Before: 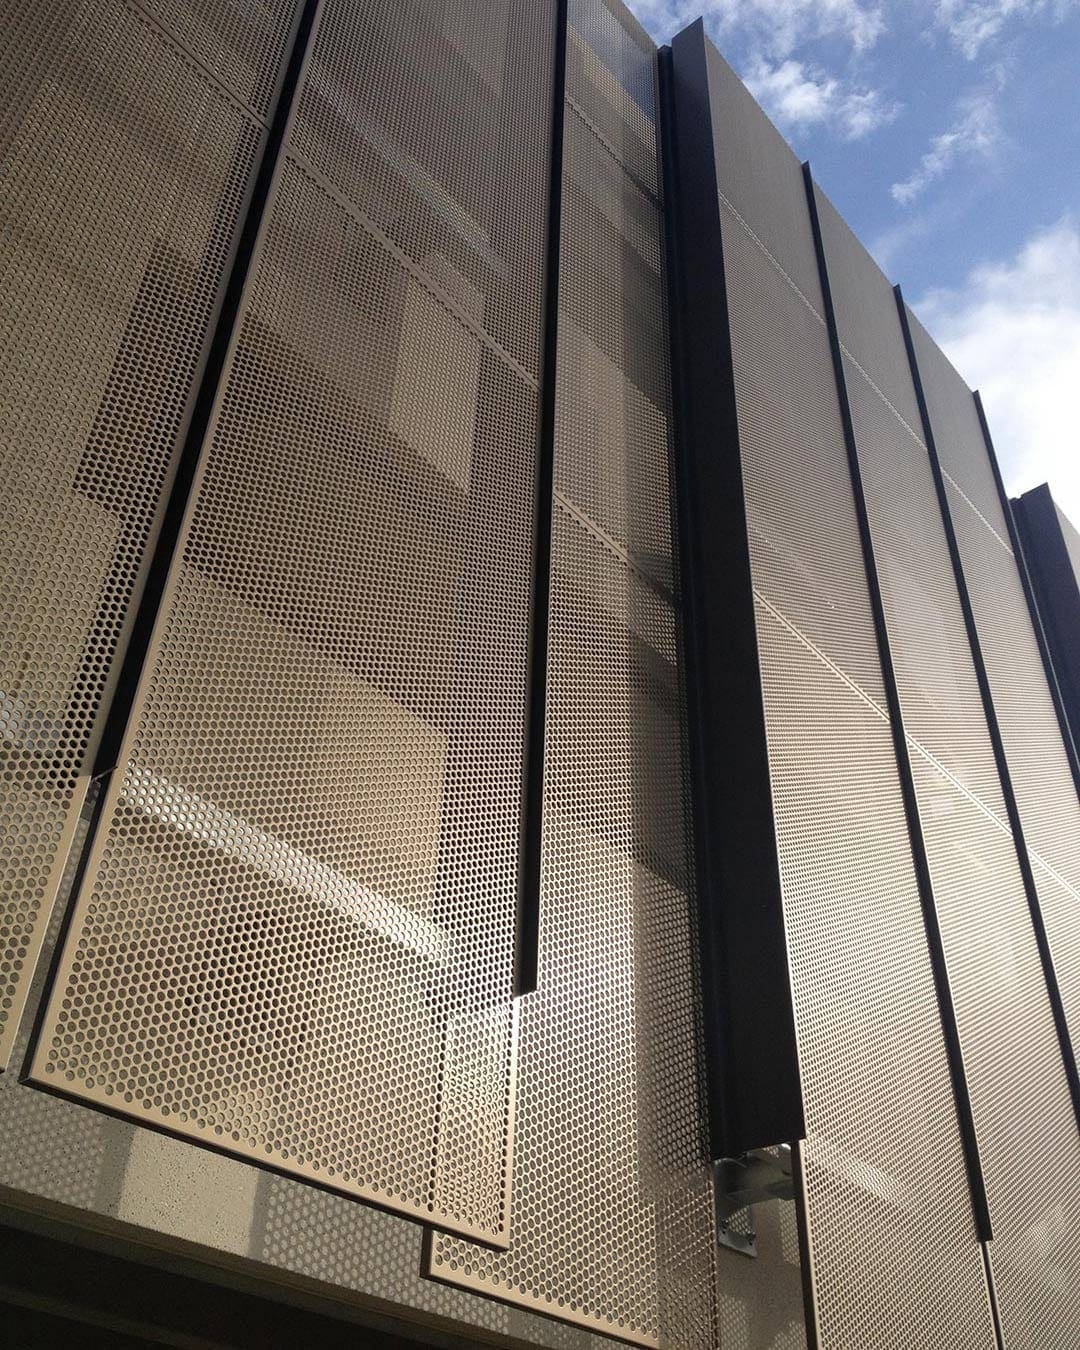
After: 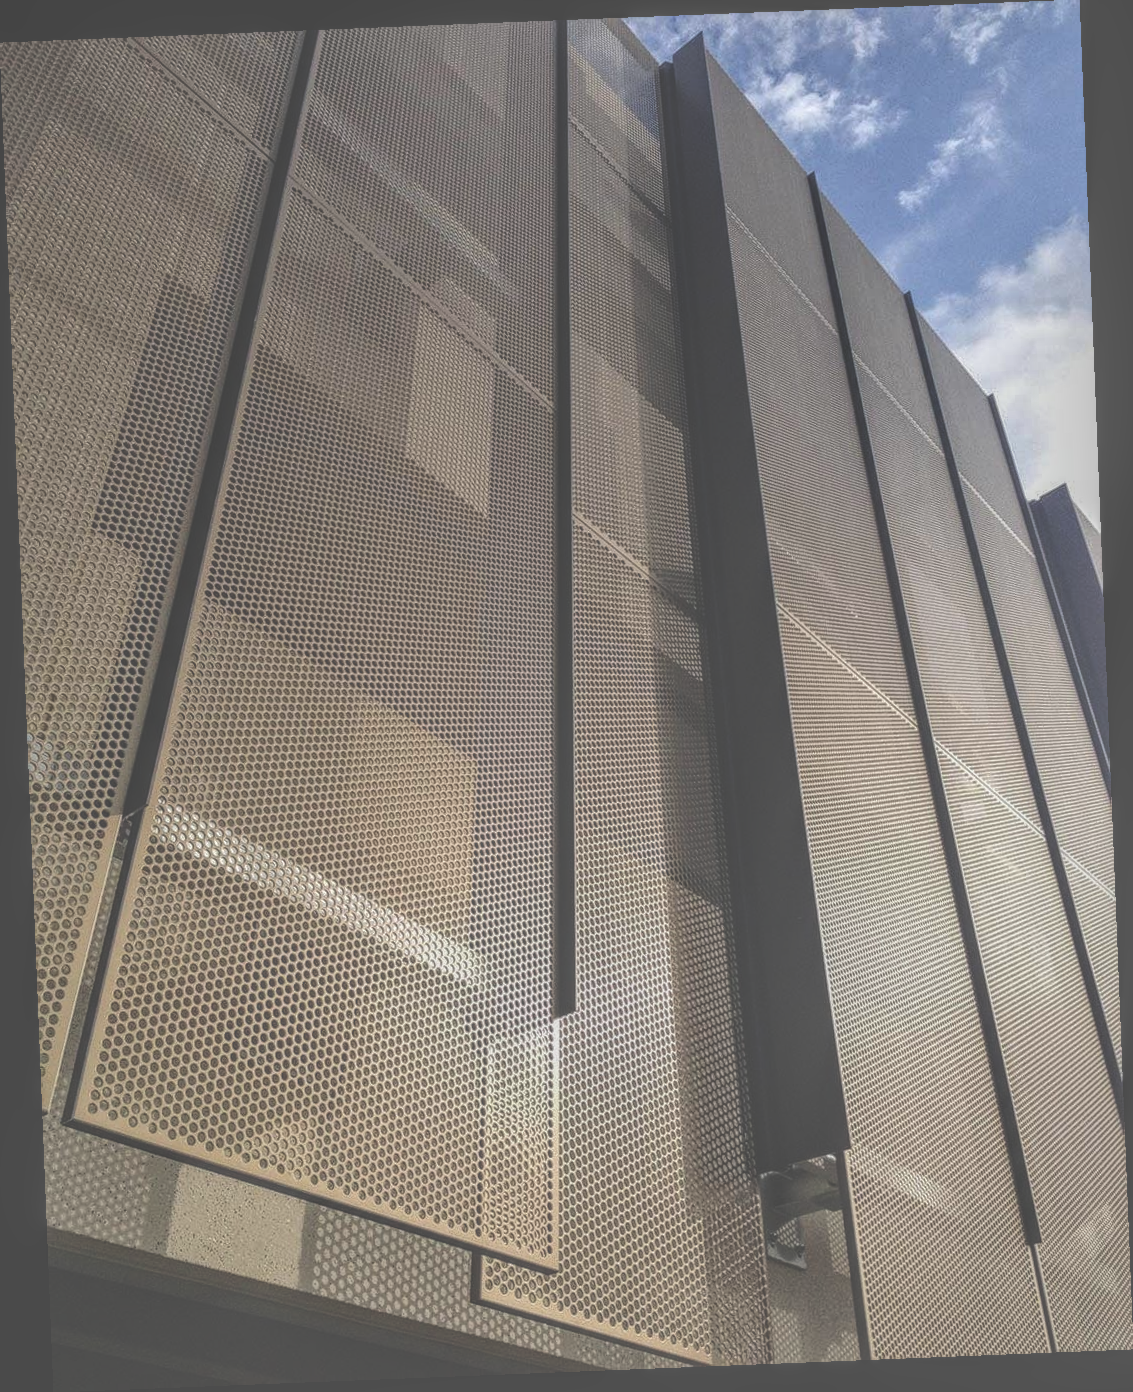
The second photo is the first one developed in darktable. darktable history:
exposure: black level correction -0.062, exposure -0.05 EV, compensate highlight preservation false
rotate and perspective: rotation -2.29°, automatic cropping off
local contrast: highlights 20%, shadows 30%, detail 200%, midtone range 0.2
